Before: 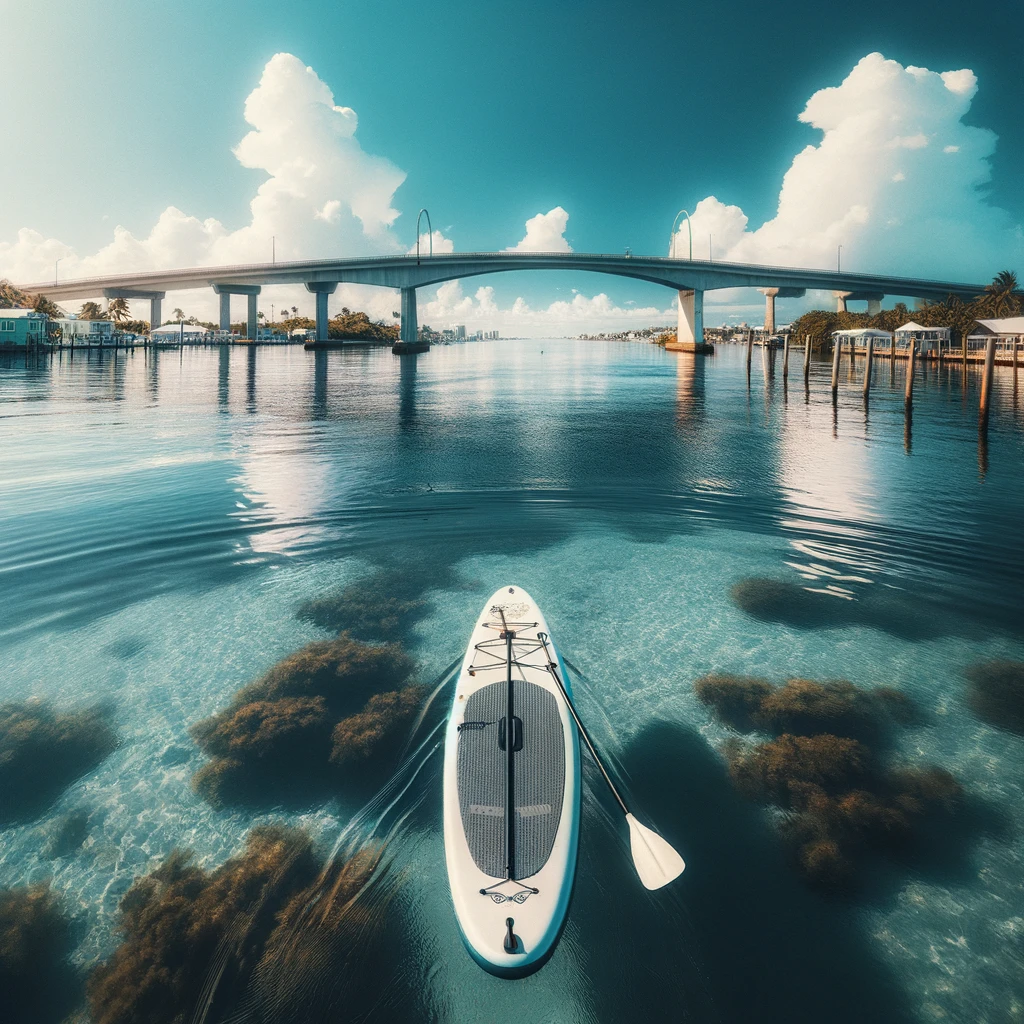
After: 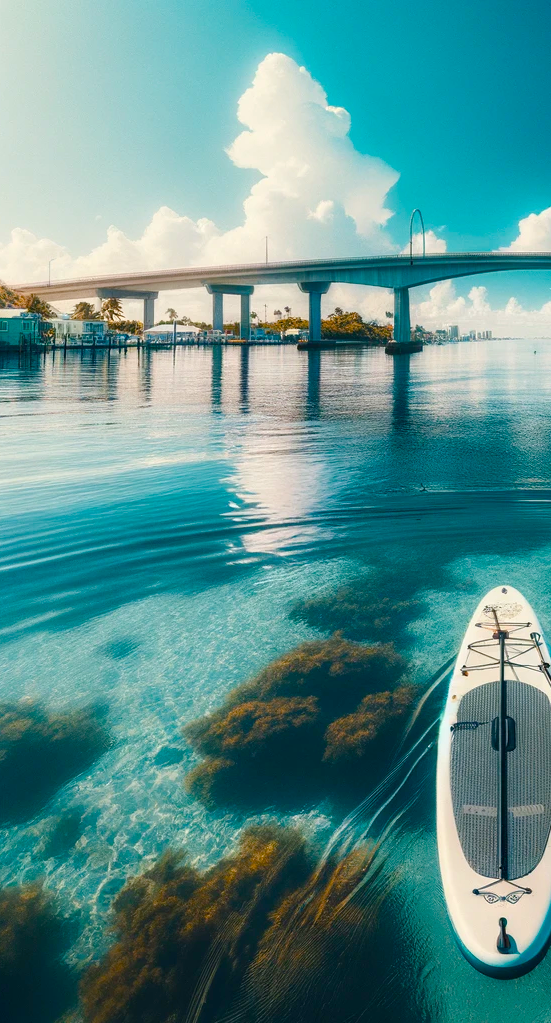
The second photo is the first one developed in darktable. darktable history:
crop: left 0.712%, right 45.392%, bottom 0.081%
color balance rgb: shadows lift › chroma 0.694%, shadows lift › hue 112.96°, linear chroma grading › shadows 10.32%, linear chroma grading › highlights 9.359%, linear chroma grading › global chroma 15.429%, linear chroma grading › mid-tones 14.928%, perceptual saturation grading › global saturation 27.528%, perceptual saturation grading › highlights -24.767%, perceptual saturation grading › shadows 25.708%, global vibrance 14.57%
